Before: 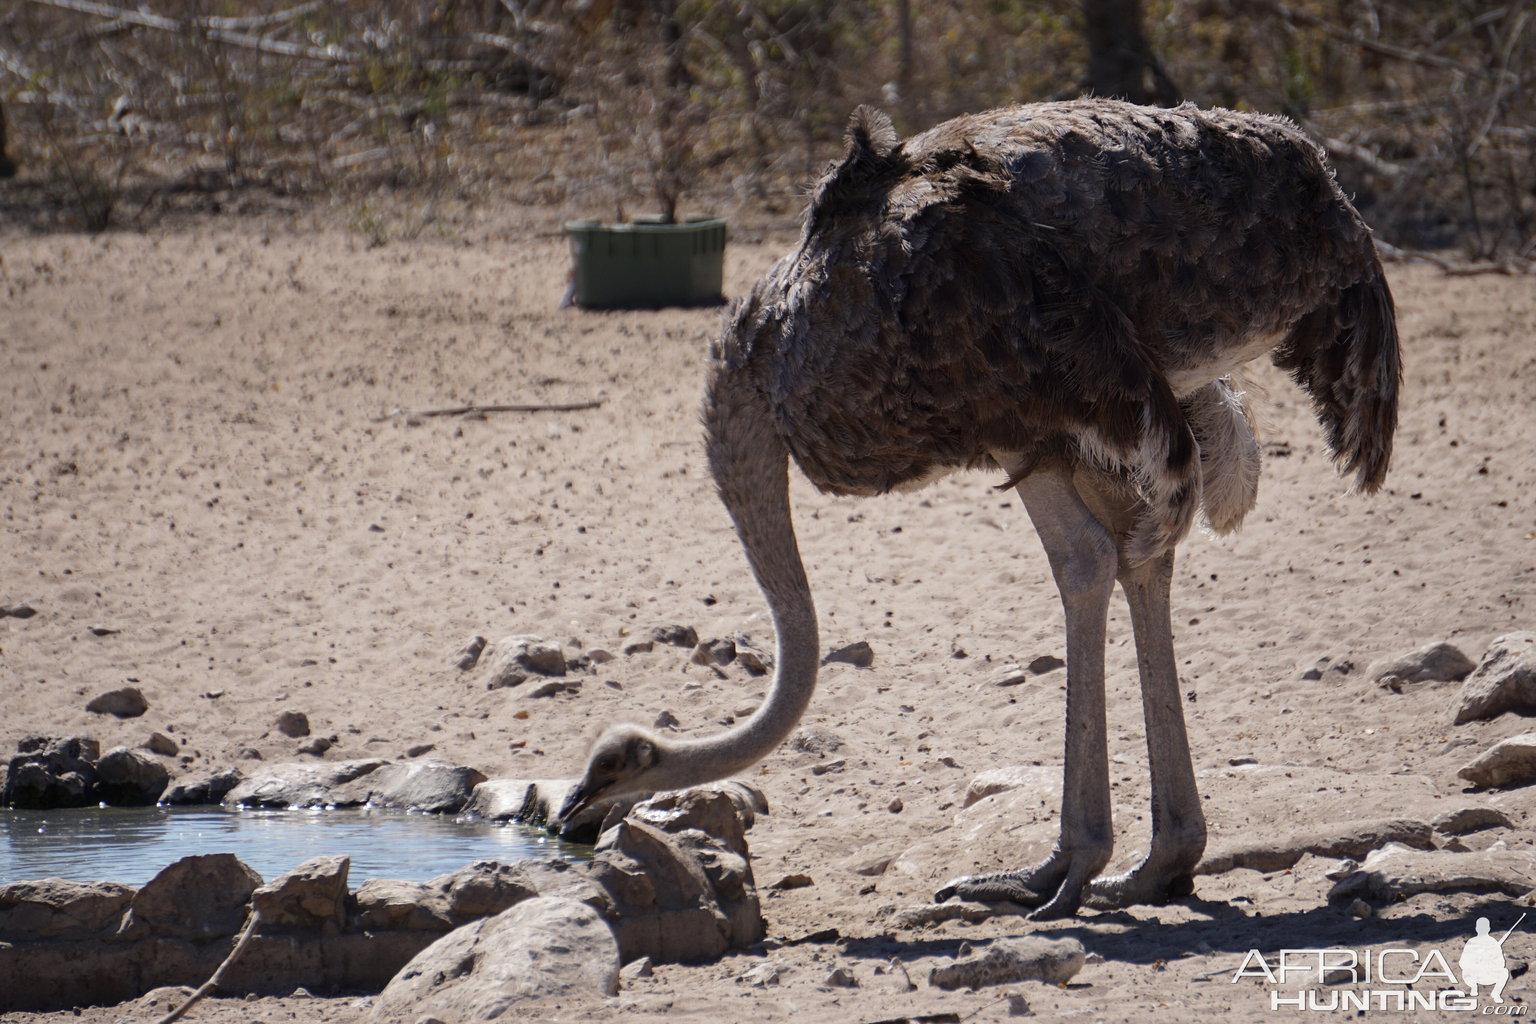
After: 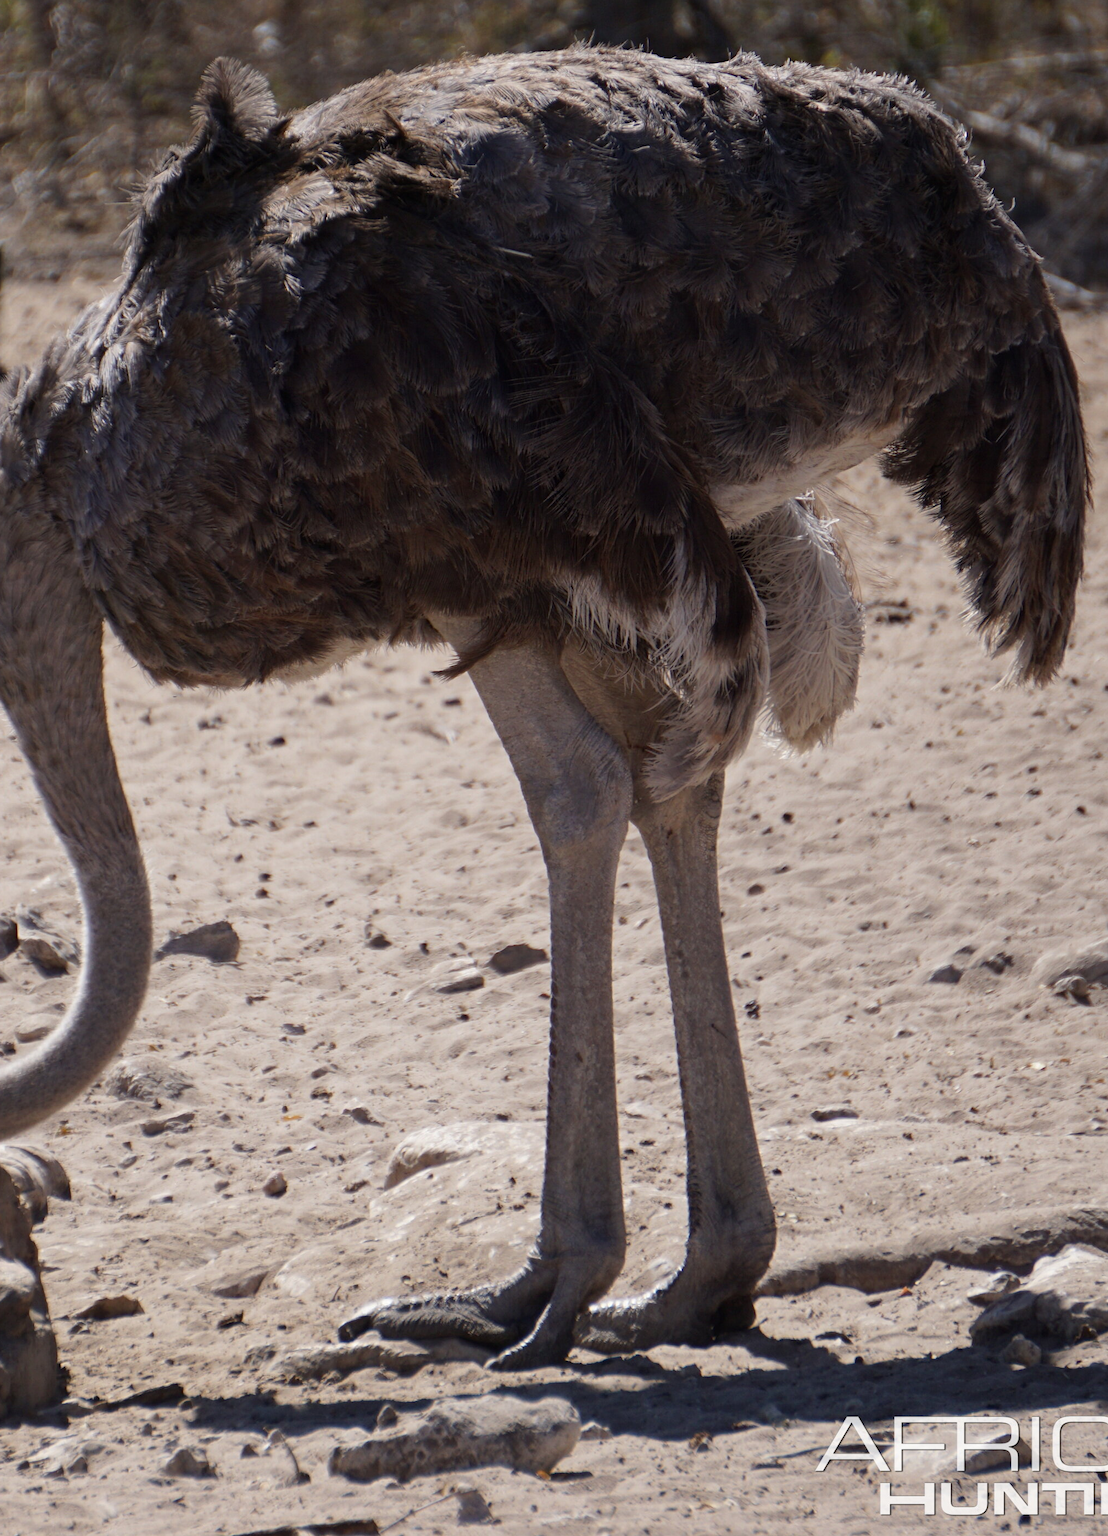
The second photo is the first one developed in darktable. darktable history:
crop: left 47.195%, top 6.782%, right 7.972%
